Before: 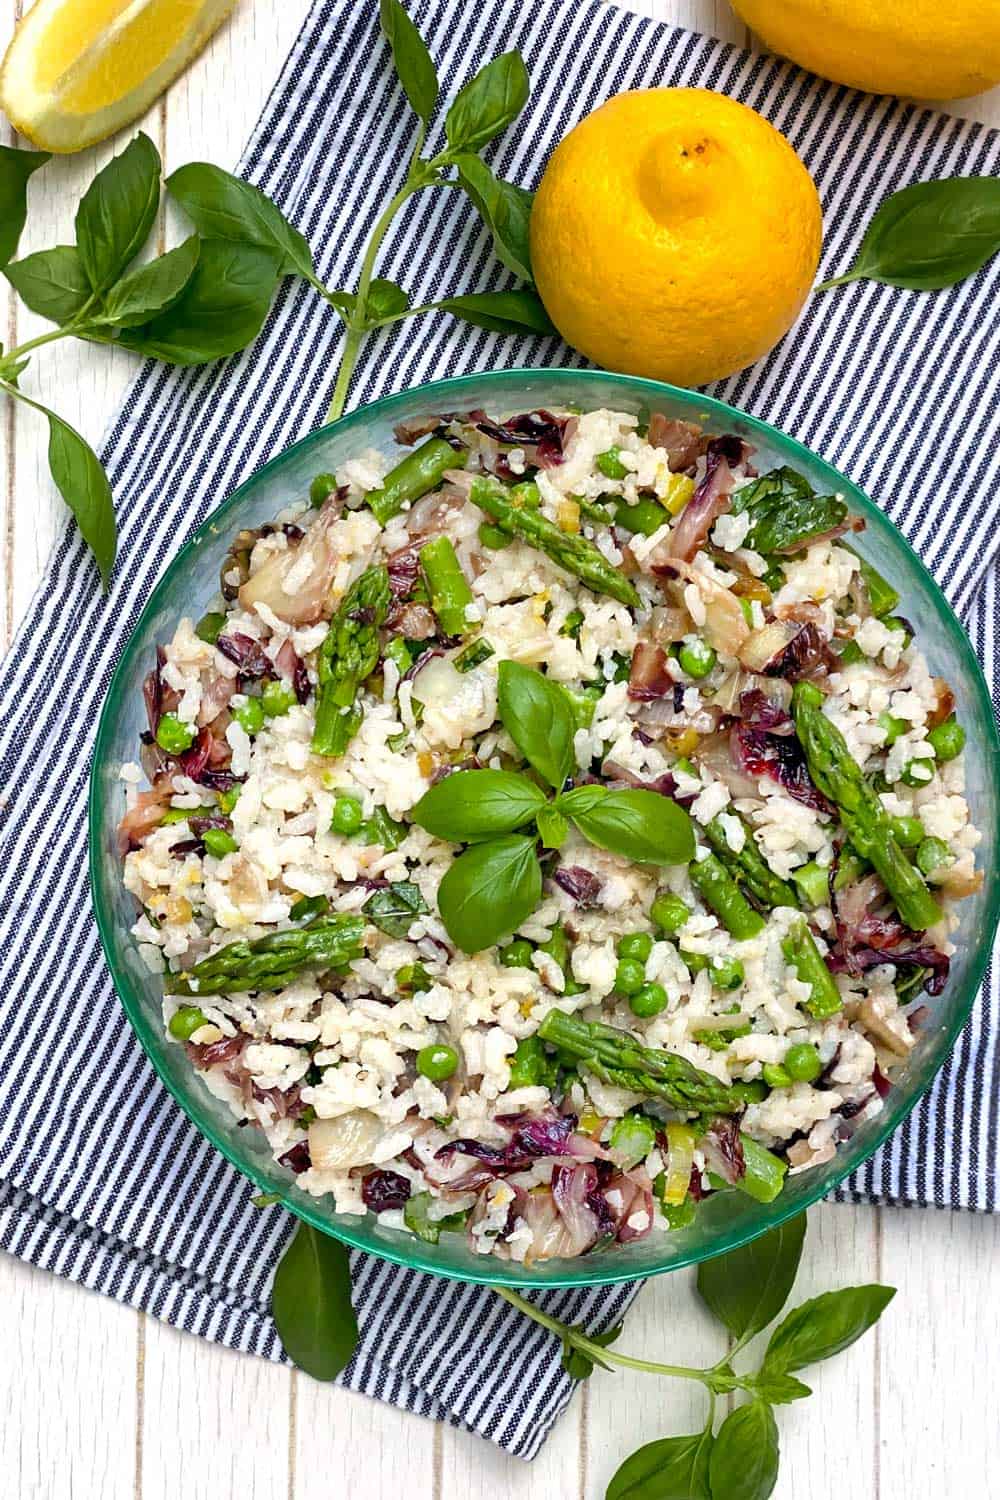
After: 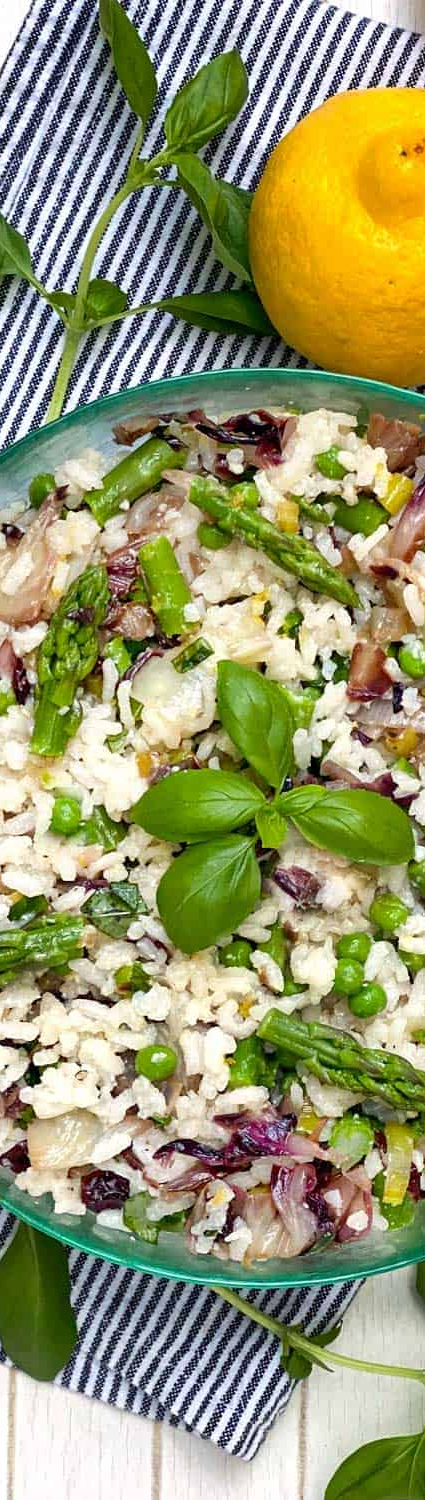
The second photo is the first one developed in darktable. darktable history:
crop: left 28.149%, right 29.346%
